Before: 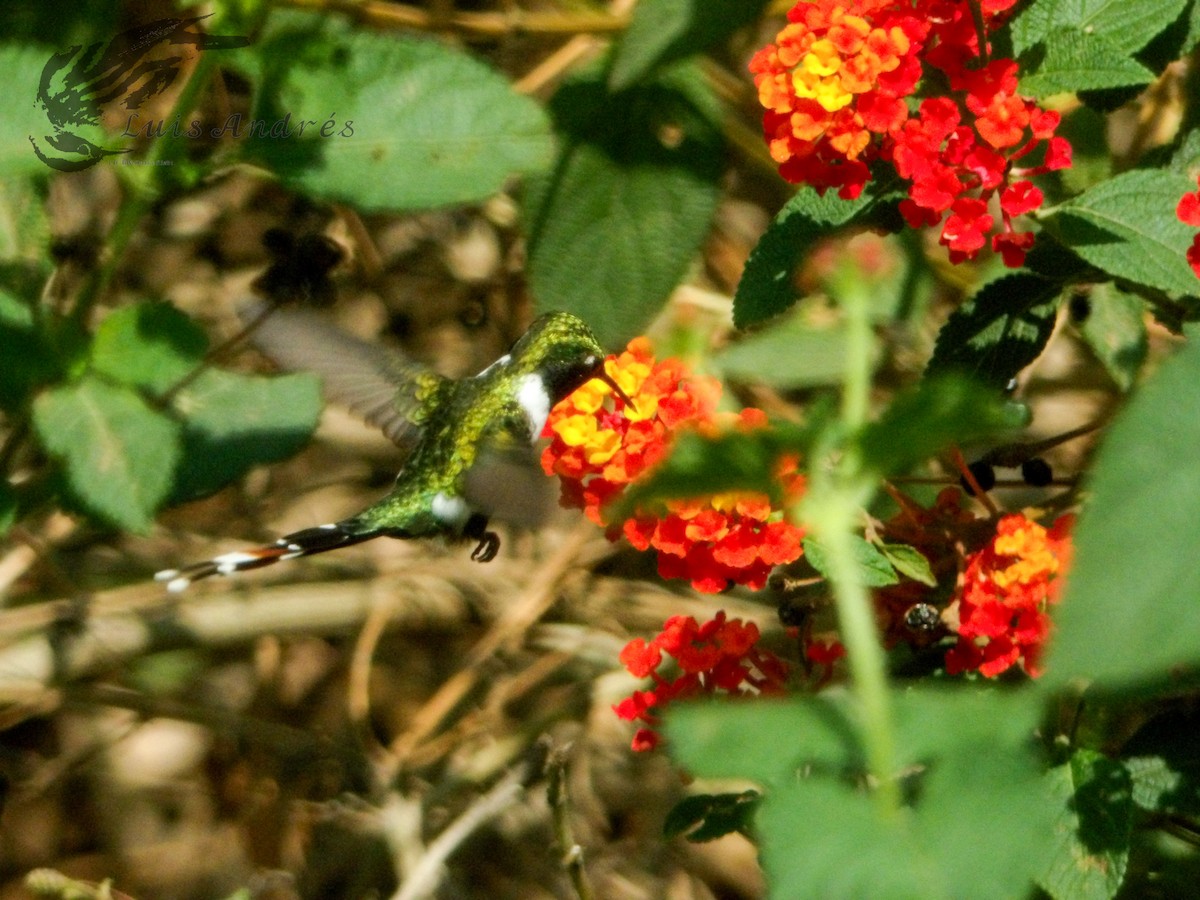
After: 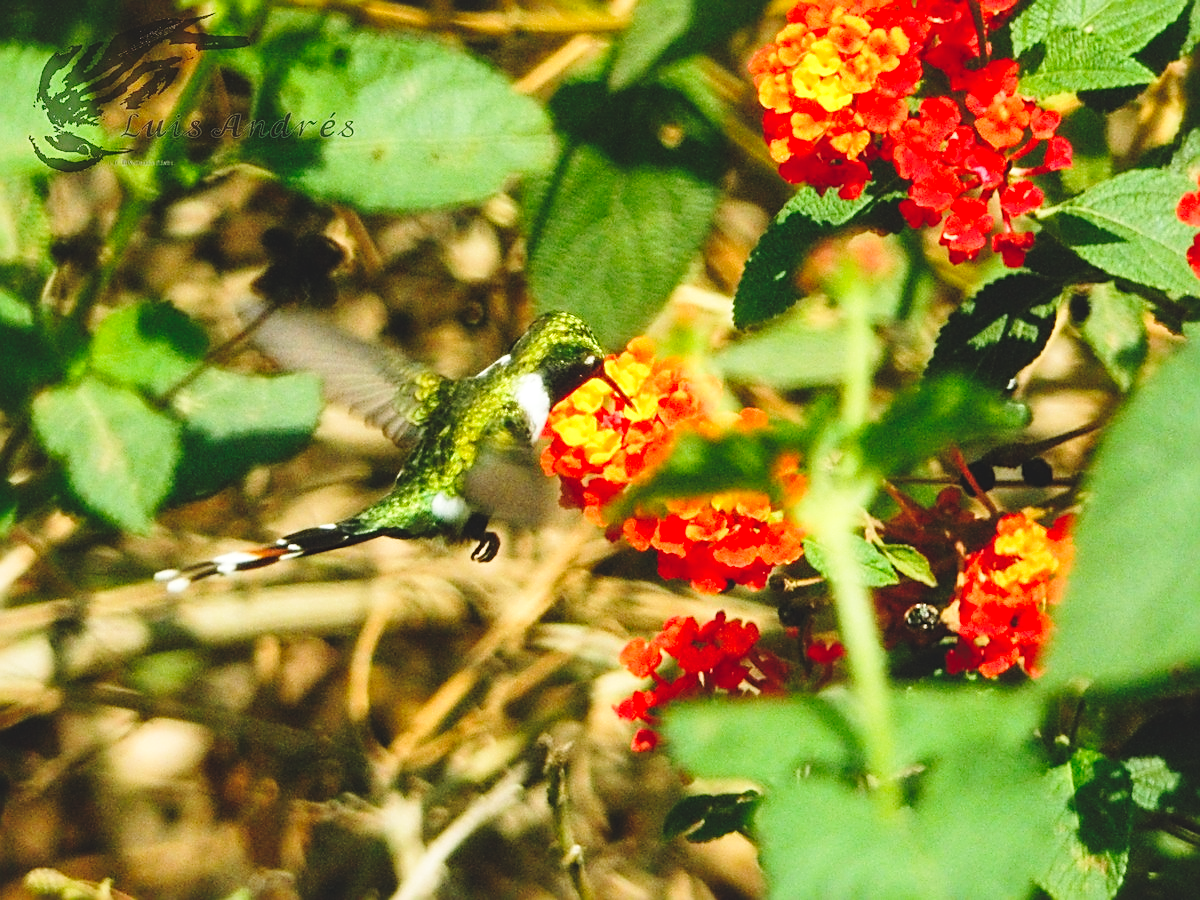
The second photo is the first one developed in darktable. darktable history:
exposure: black level correction -0.013, exposure -0.193 EV, compensate highlight preservation false
contrast brightness saturation: contrast 0.071, brightness 0.074, saturation 0.176
tone equalizer: mask exposure compensation -0.484 EV
sharpen: amount 0.75
base curve: curves: ch0 [(0, 0) (0.028, 0.03) (0.121, 0.232) (0.46, 0.748) (0.859, 0.968) (1, 1)], preserve colors none
local contrast: mode bilateral grid, contrast 19, coarseness 51, detail 119%, midtone range 0.2
color calibration: gray › normalize channels true, illuminant same as pipeline (D50), adaptation XYZ, x 0.347, y 0.357, temperature 5019.97 K, gamut compression 0.016
